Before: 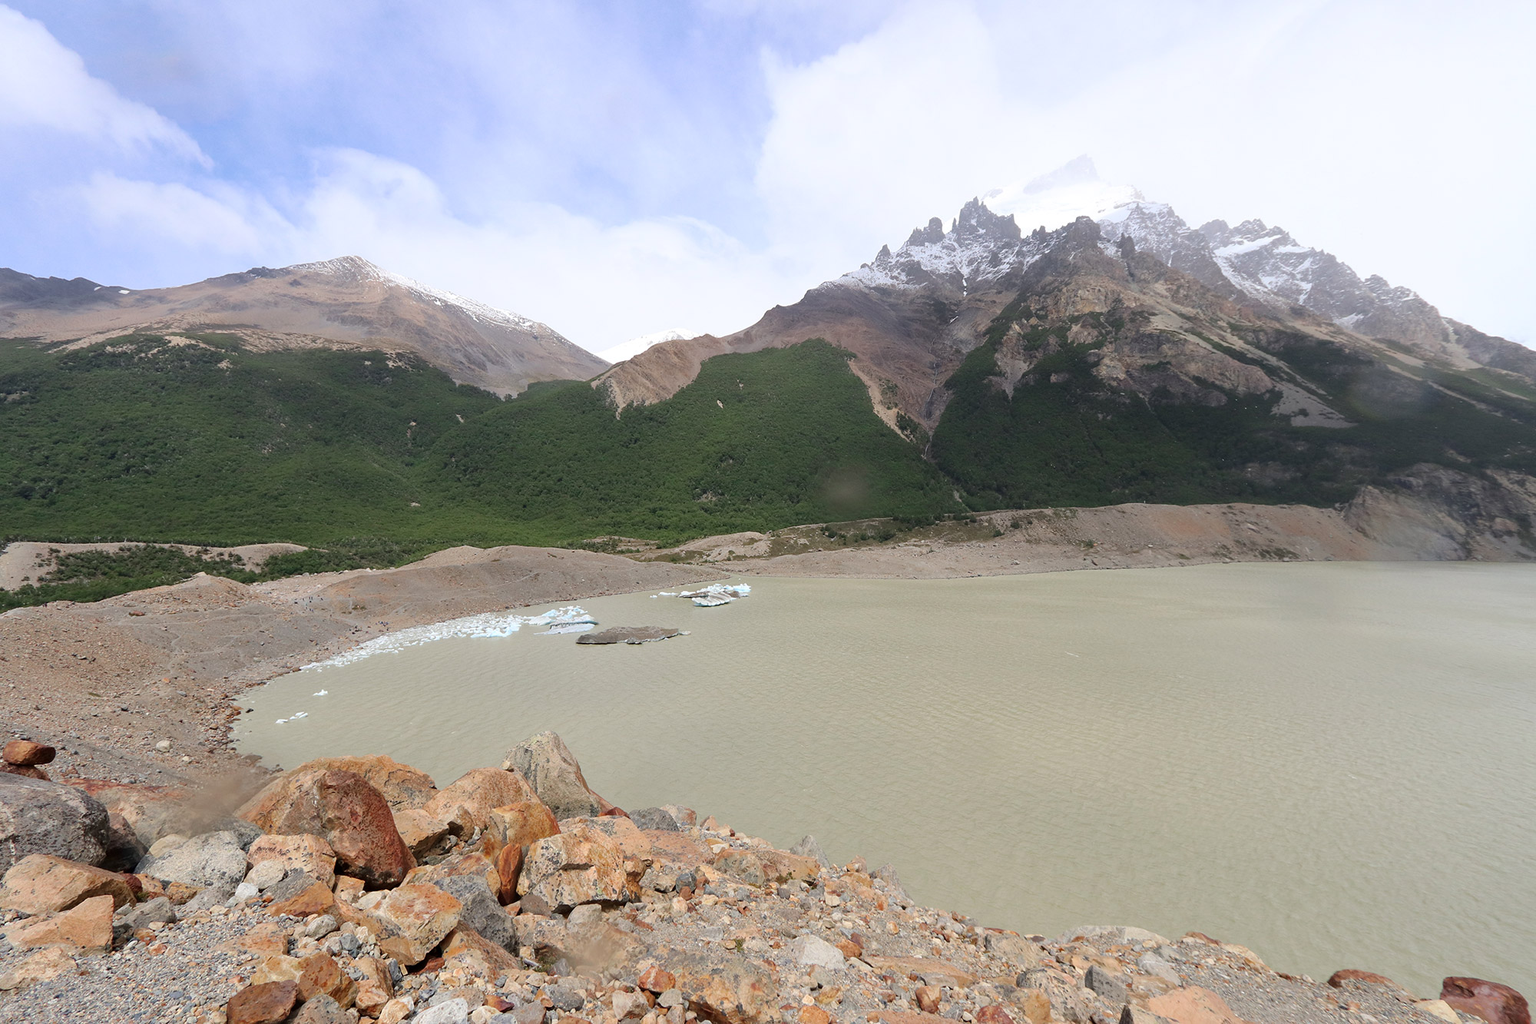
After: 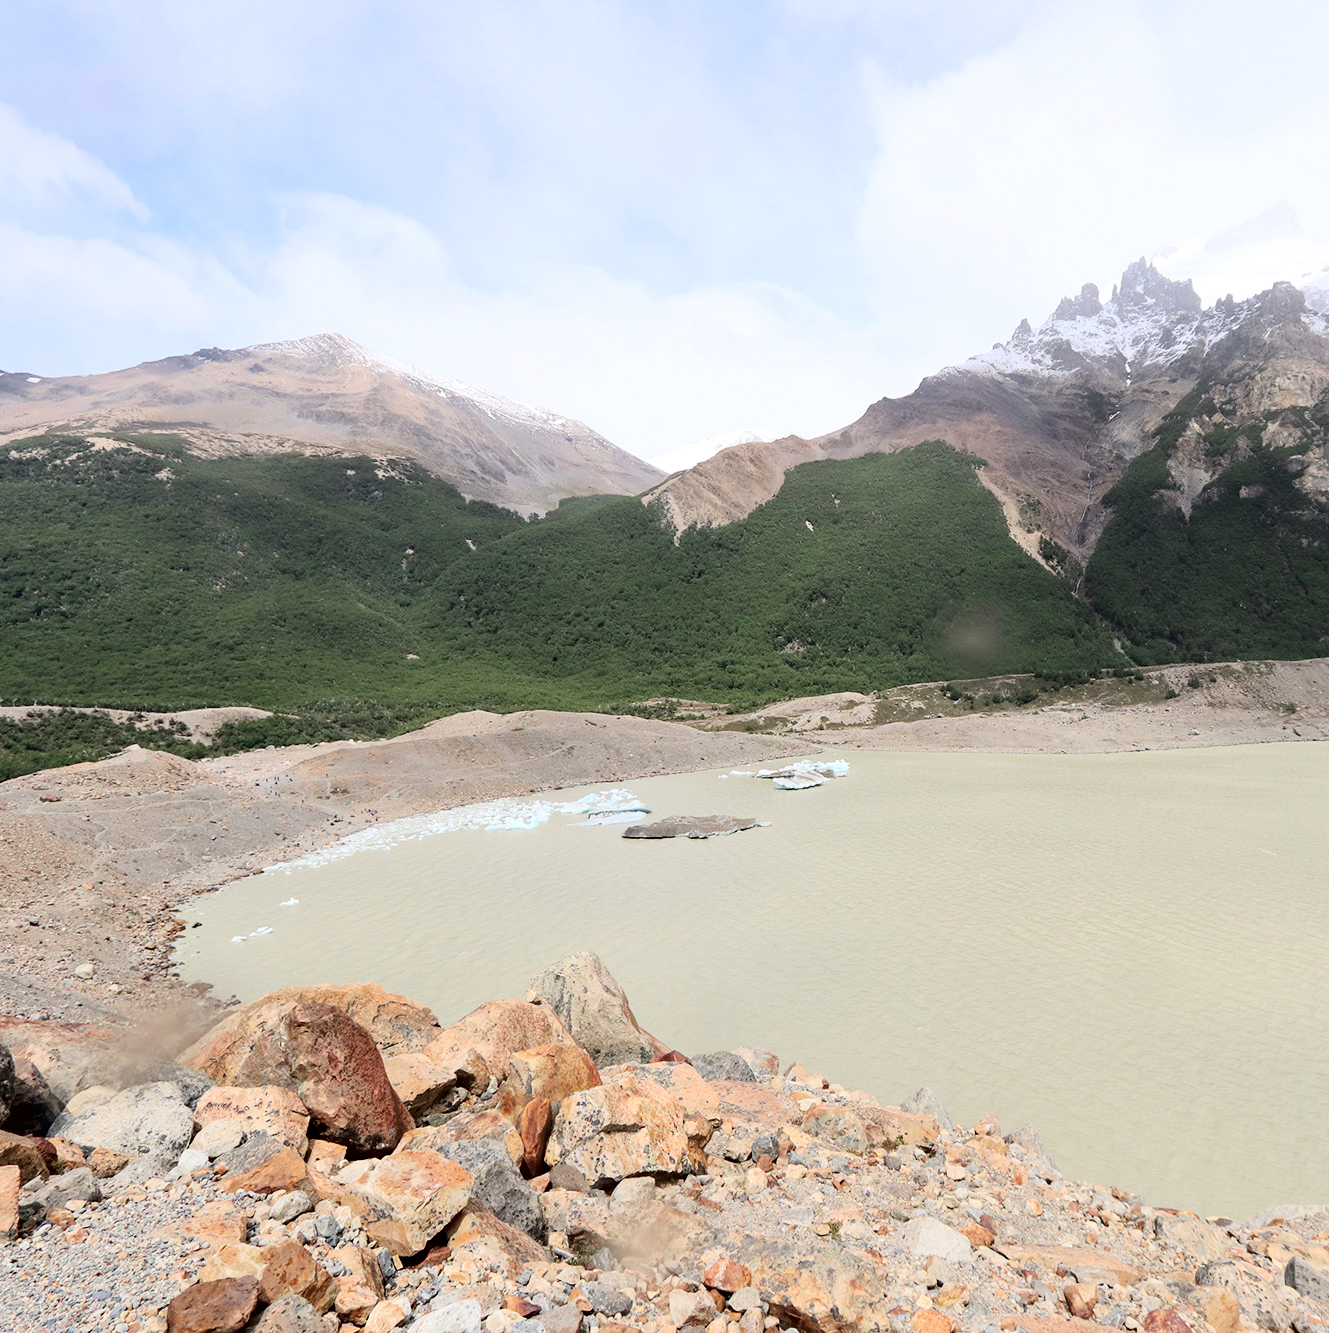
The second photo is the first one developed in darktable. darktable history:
crop and rotate: left 6.412%, right 27.134%
tone curve: curves: ch0 [(0, 0) (0.082, 0.02) (0.129, 0.078) (0.275, 0.301) (0.67, 0.809) (1, 1)], color space Lab, independent channels, preserve colors none
